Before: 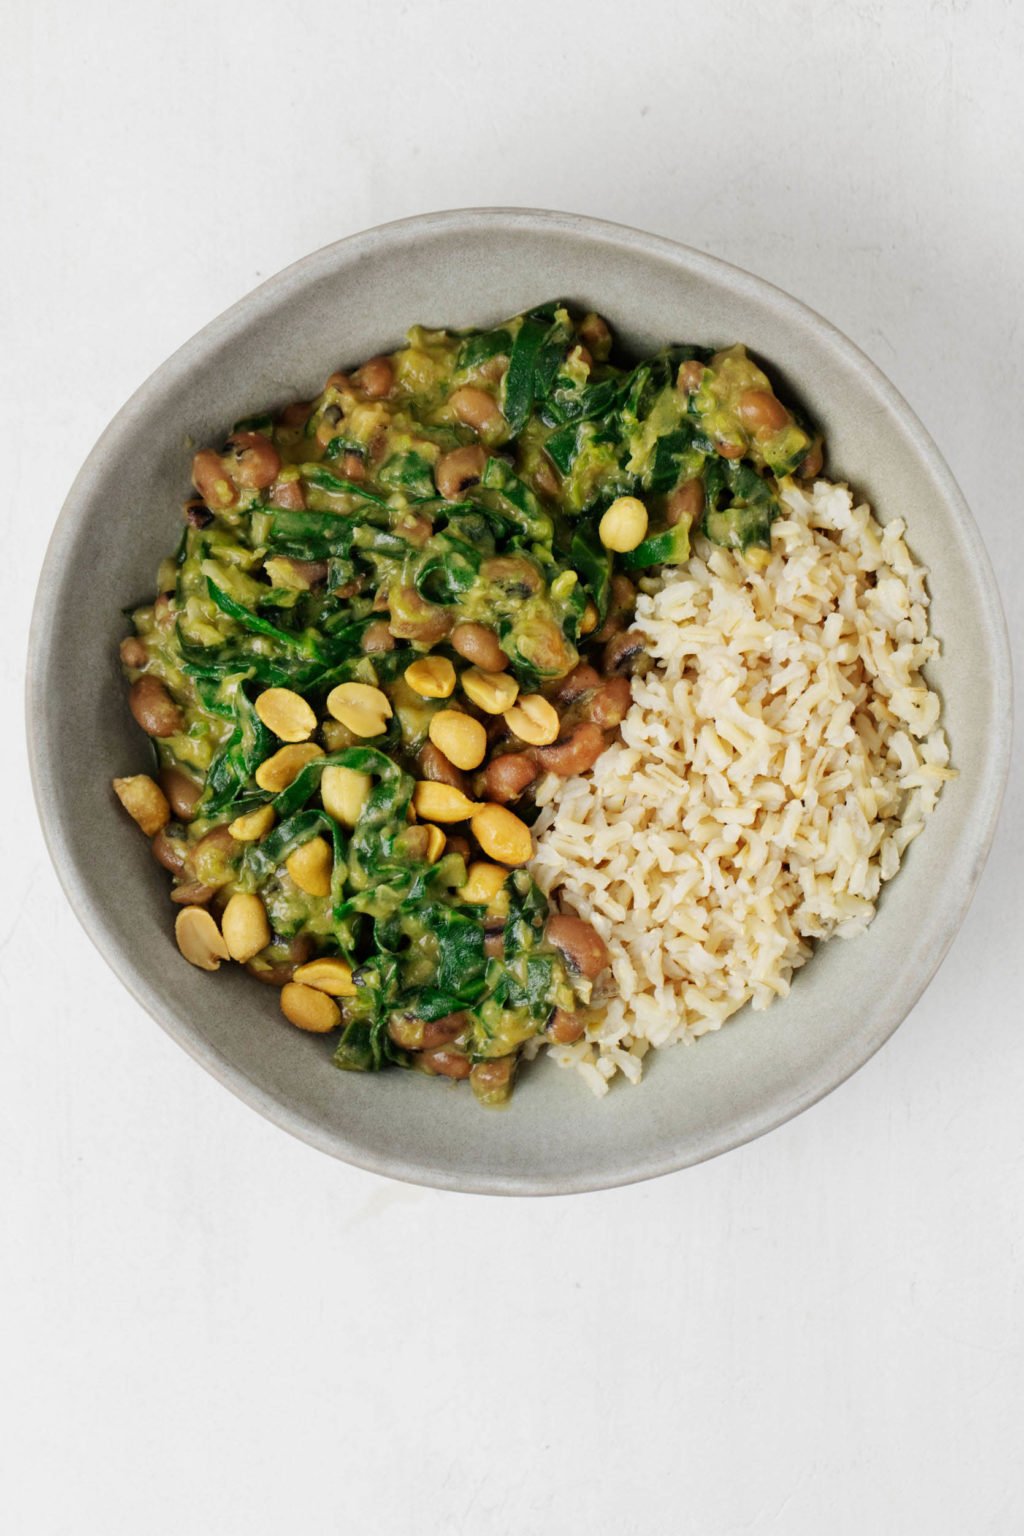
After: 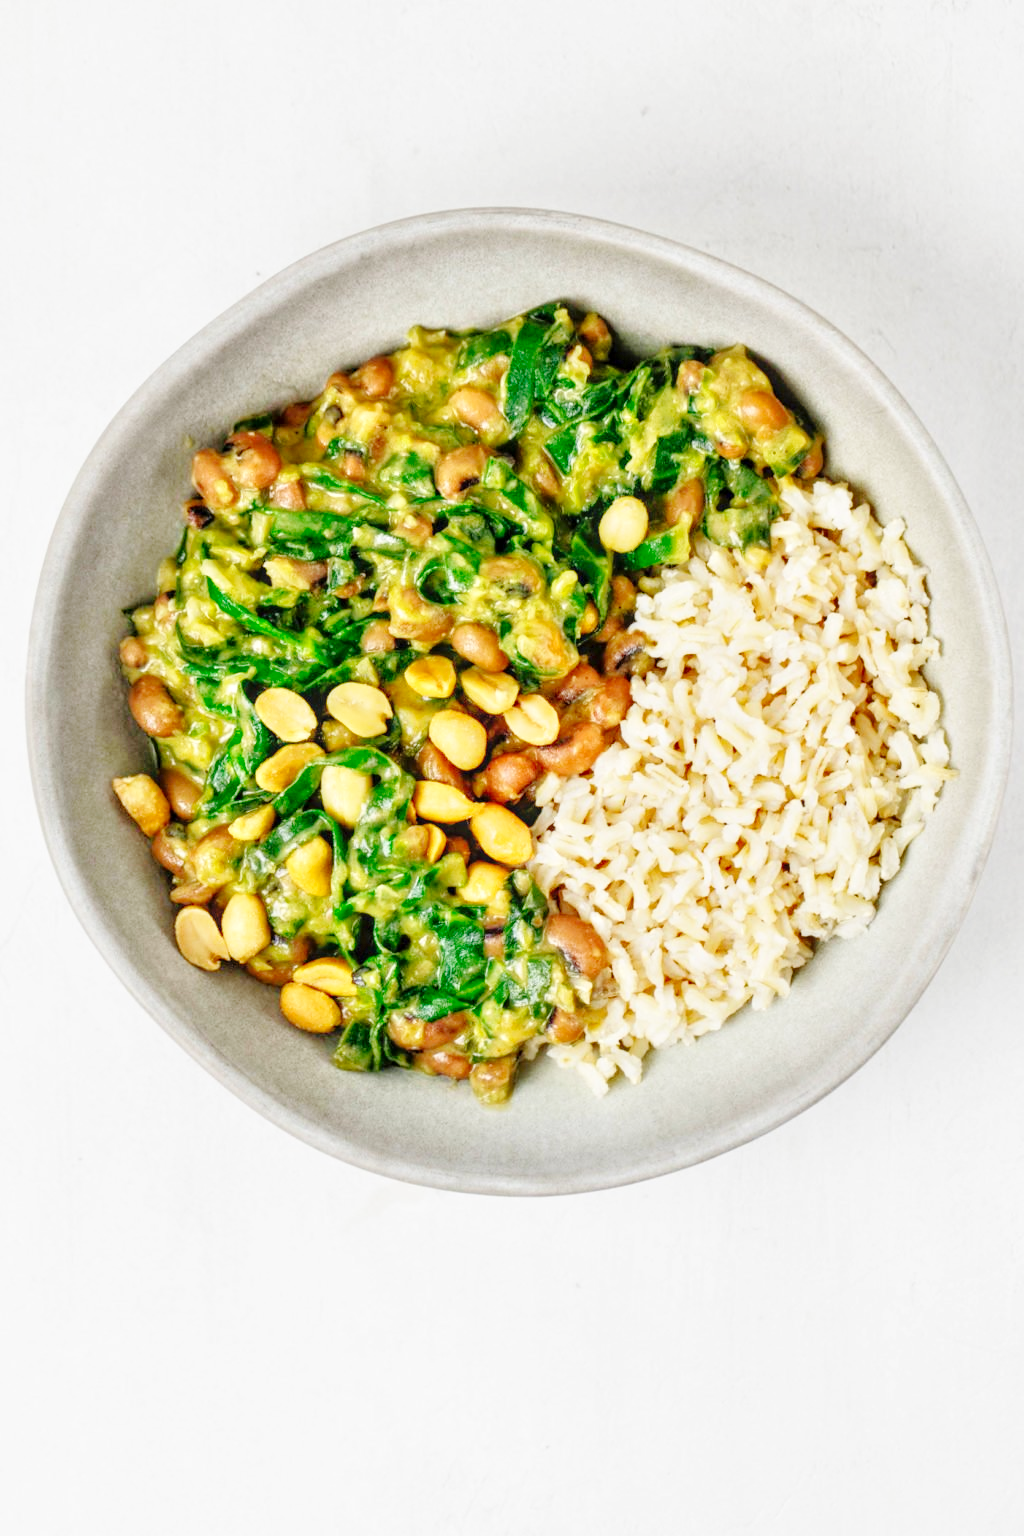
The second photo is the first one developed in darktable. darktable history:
base curve: curves: ch0 [(0, 0) (0.036, 0.025) (0.121, 0.166) (0.206, 0.329) (0.605, 0.79) (1, 1)], preserve colors none
tone equalizer: -8 EV 2 EV, -7 EV 2 EV, -6 EV 2 EV, -5 EV 2 EV, -4 EV 2 EV, -3 EV 1.5 EV, -2 EV 1 EV, -1 EV 0.5 EV
local contrast: on, module defaults
